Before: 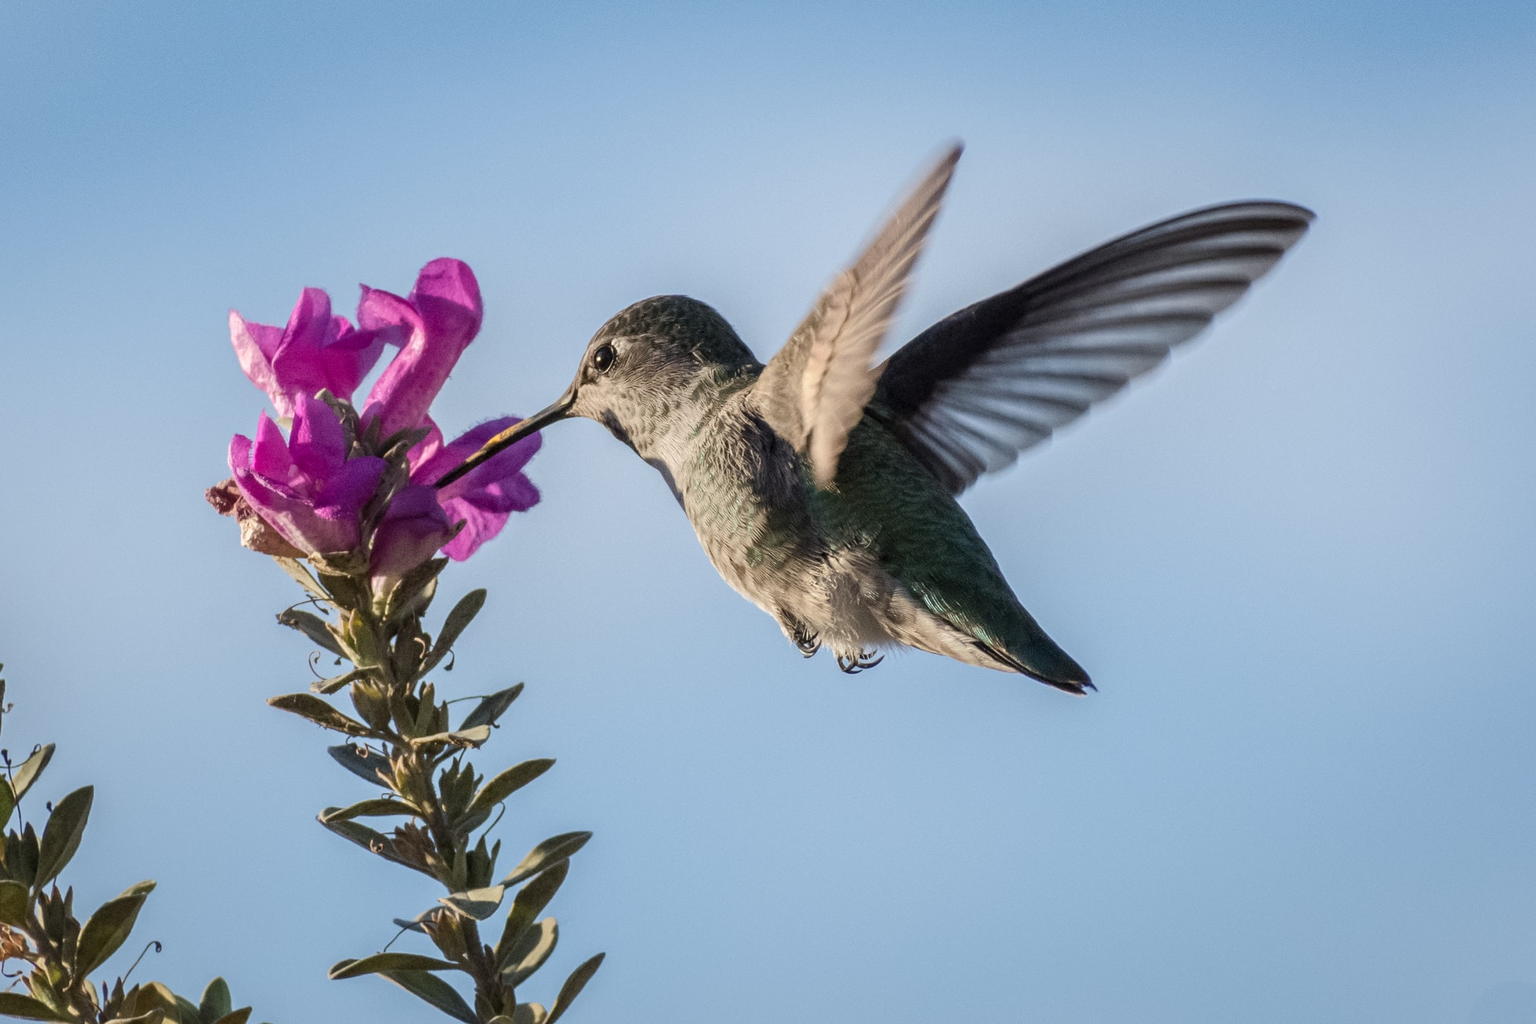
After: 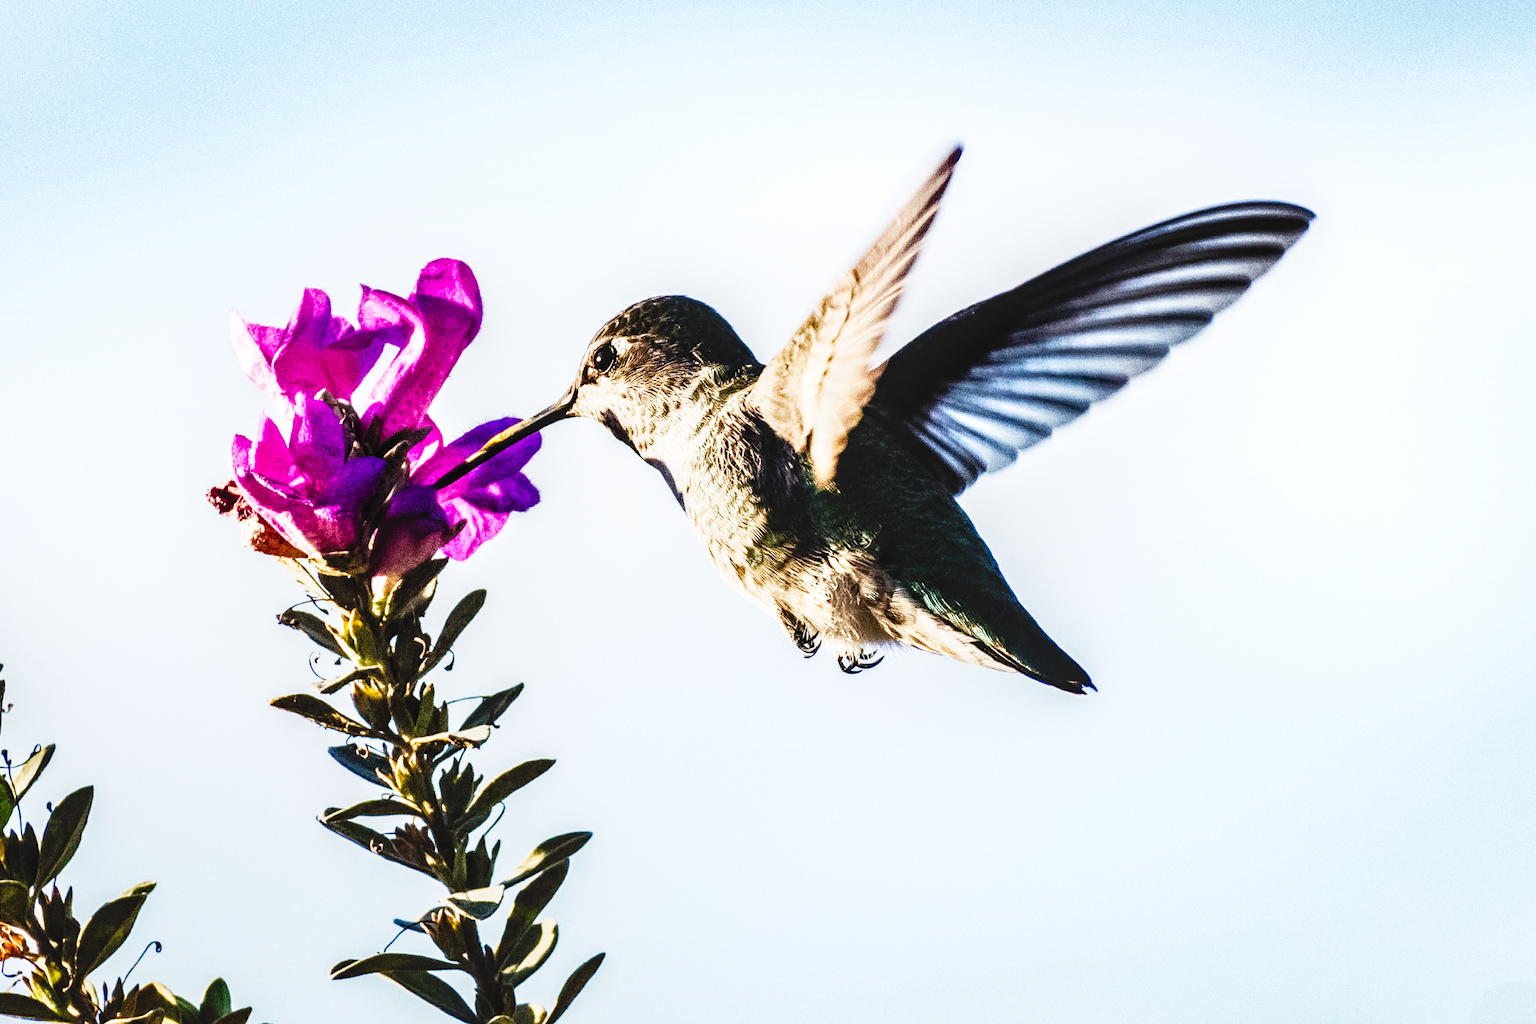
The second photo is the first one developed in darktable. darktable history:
tone curve: curves: ch0 [(0, 0) (0.003, 0.01) (0.011, 0.01) (0.025, 0.011) (0.044, 0.014) (0.069, 0.018) (0.1, 0.022) (0.136, 0.026) (0.177, 0.035) (0.224, 0.051) (0.277, 0.085) (0.335, 0.158) (0.399, 0.299) (0.468, 0.457) (0.543, 0.634) (0.623, 0.801) (0.709, 0.904) (0.801, 0.963) (0.898, 0.986) (1, 1)], preserve colors none
exposure: exposure 0.6 EV, compensate highlight preservation false
local contrast: detail 130%
shadows and highlights: white point adjustment 1, soften with gaussian
